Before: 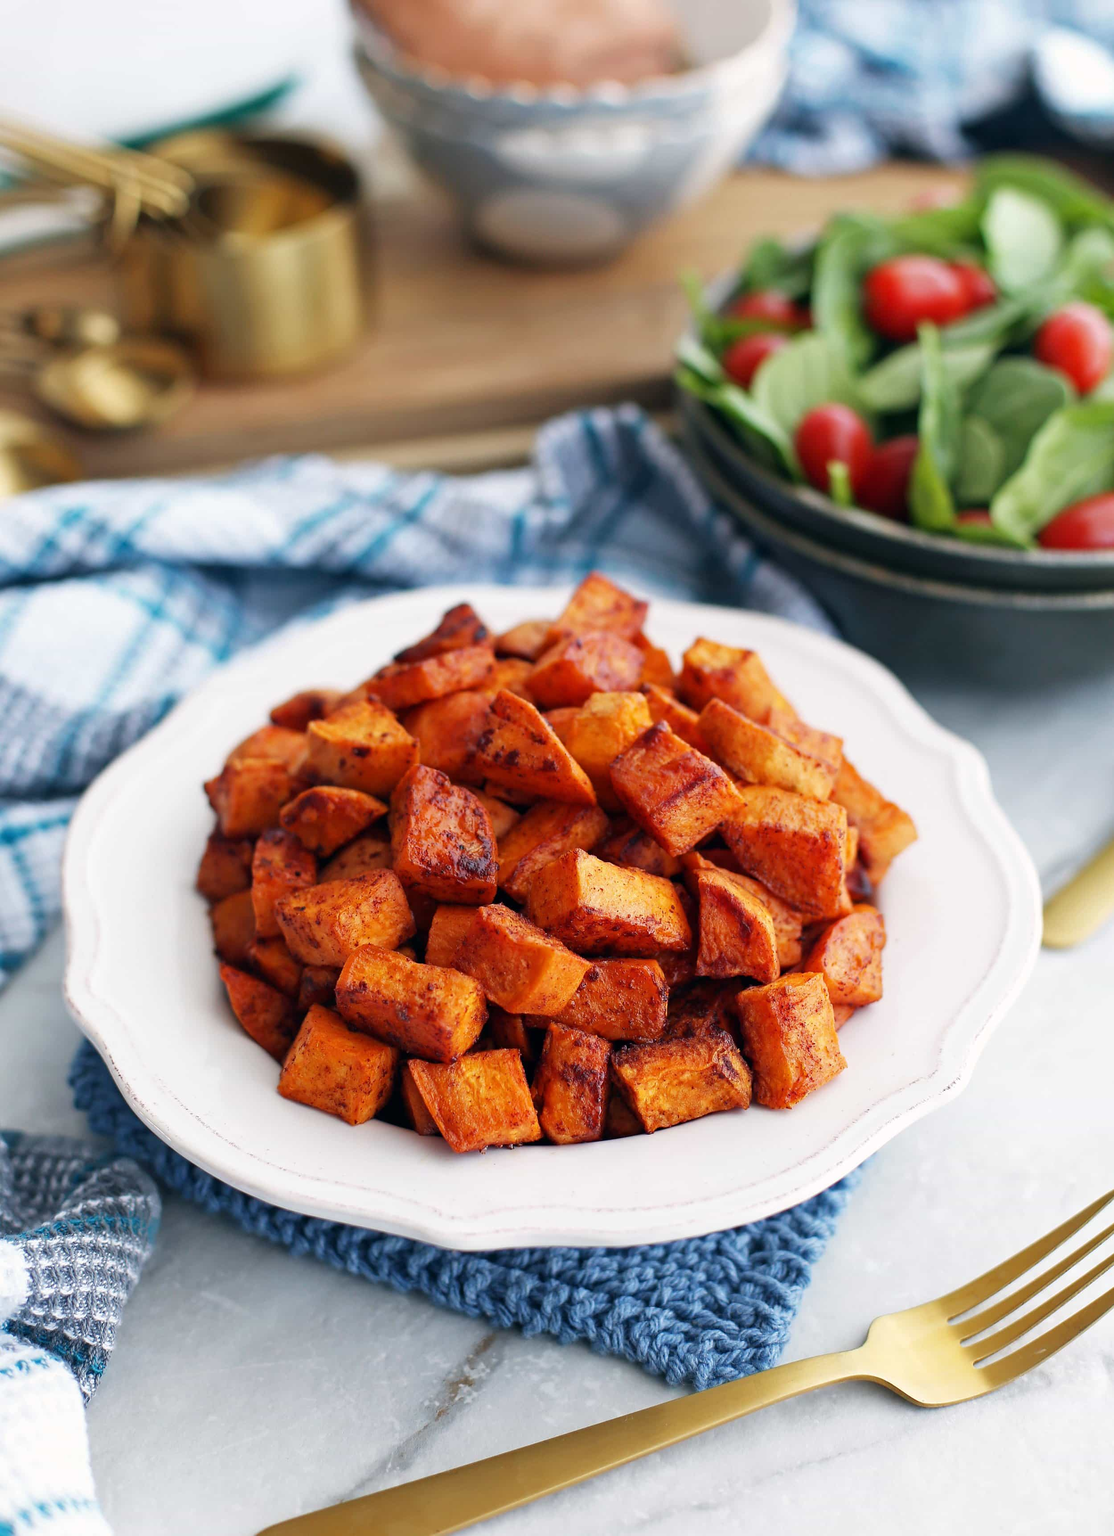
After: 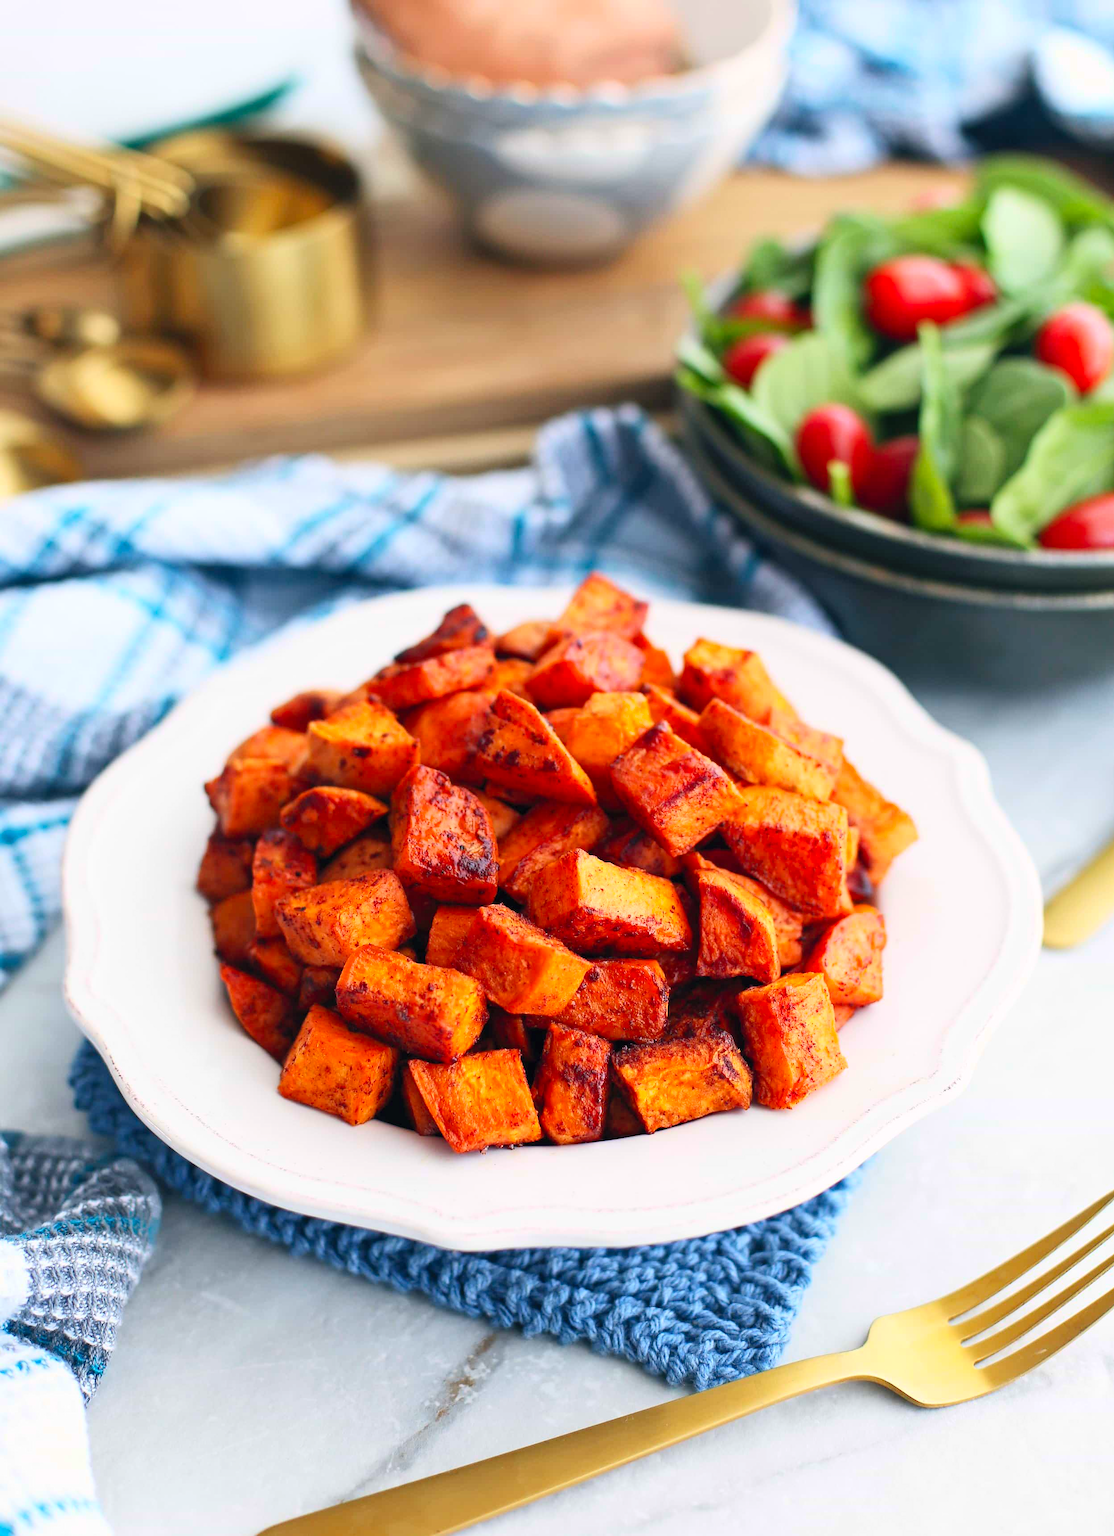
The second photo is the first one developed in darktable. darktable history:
contrast brightness saturation: contrast 0.245, brightness 0.262, saturation 0.378
base curve: curves: ch0 [(0, 0) (0.74, 0.67) (1, 1)], preserve colors none
exposure: exposure -0.042 EV, compensate exposure bias true, compensate highlight preservation false
